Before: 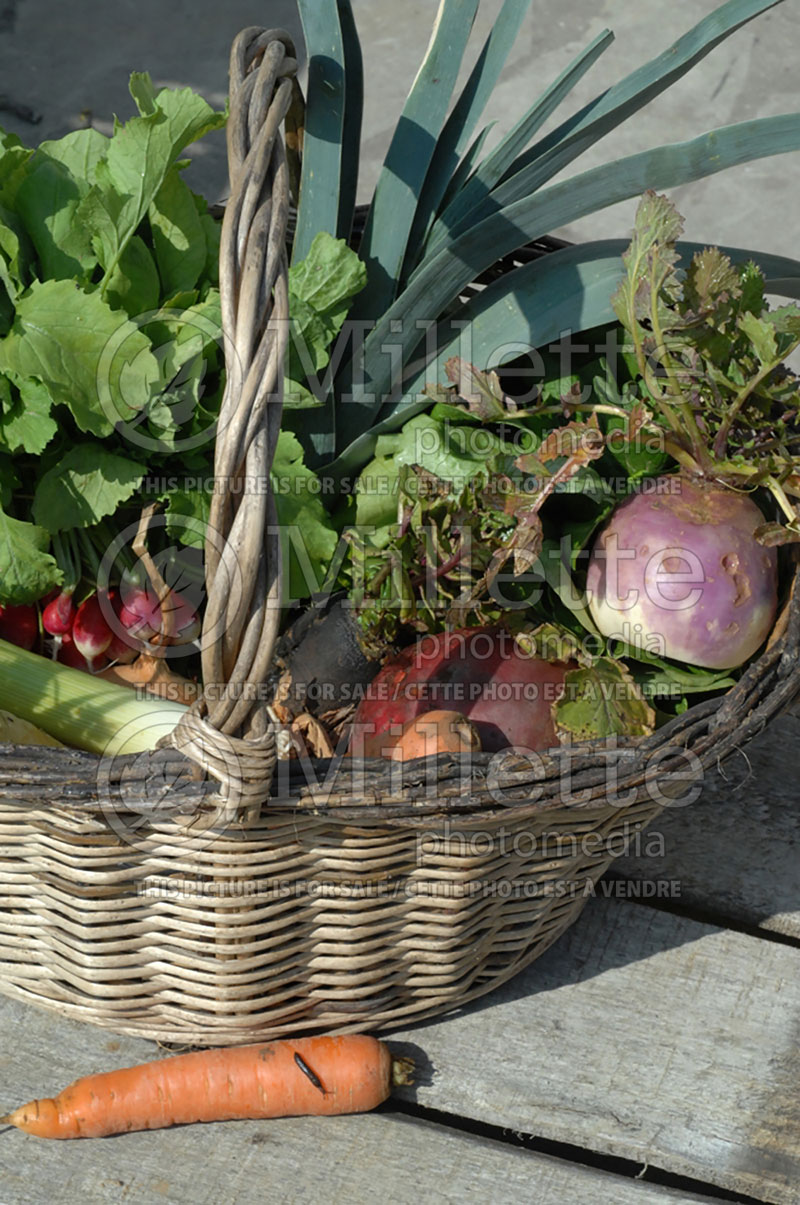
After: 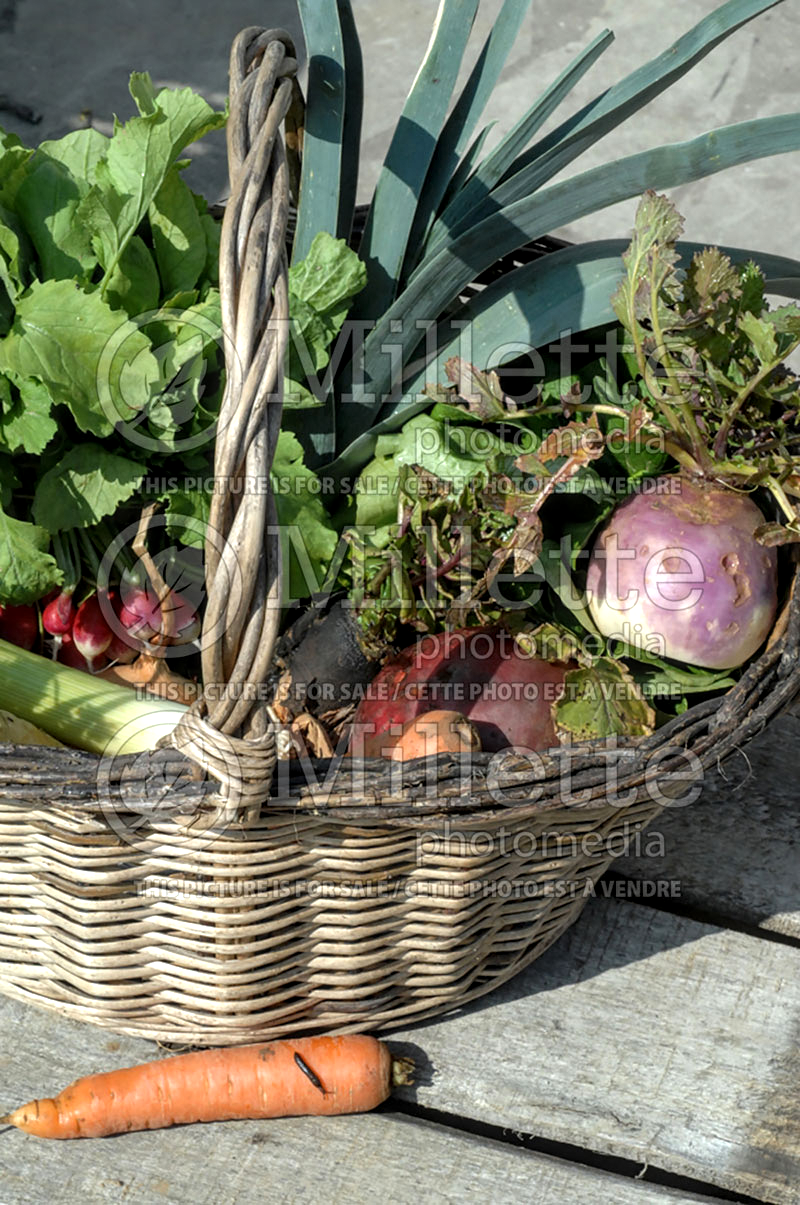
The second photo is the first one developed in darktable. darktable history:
tone equalizer: -8 EV -0.402 EV, -7 EV -0.425 EV, -6 EV -0.299 EV, -5 EV -0.208 EV, -3 EV 0.199 EV, -2 EV 0.357 EV, -1 EV 0.414 EV, +0 EV 0.401 EV
local contrast: detail 130%
